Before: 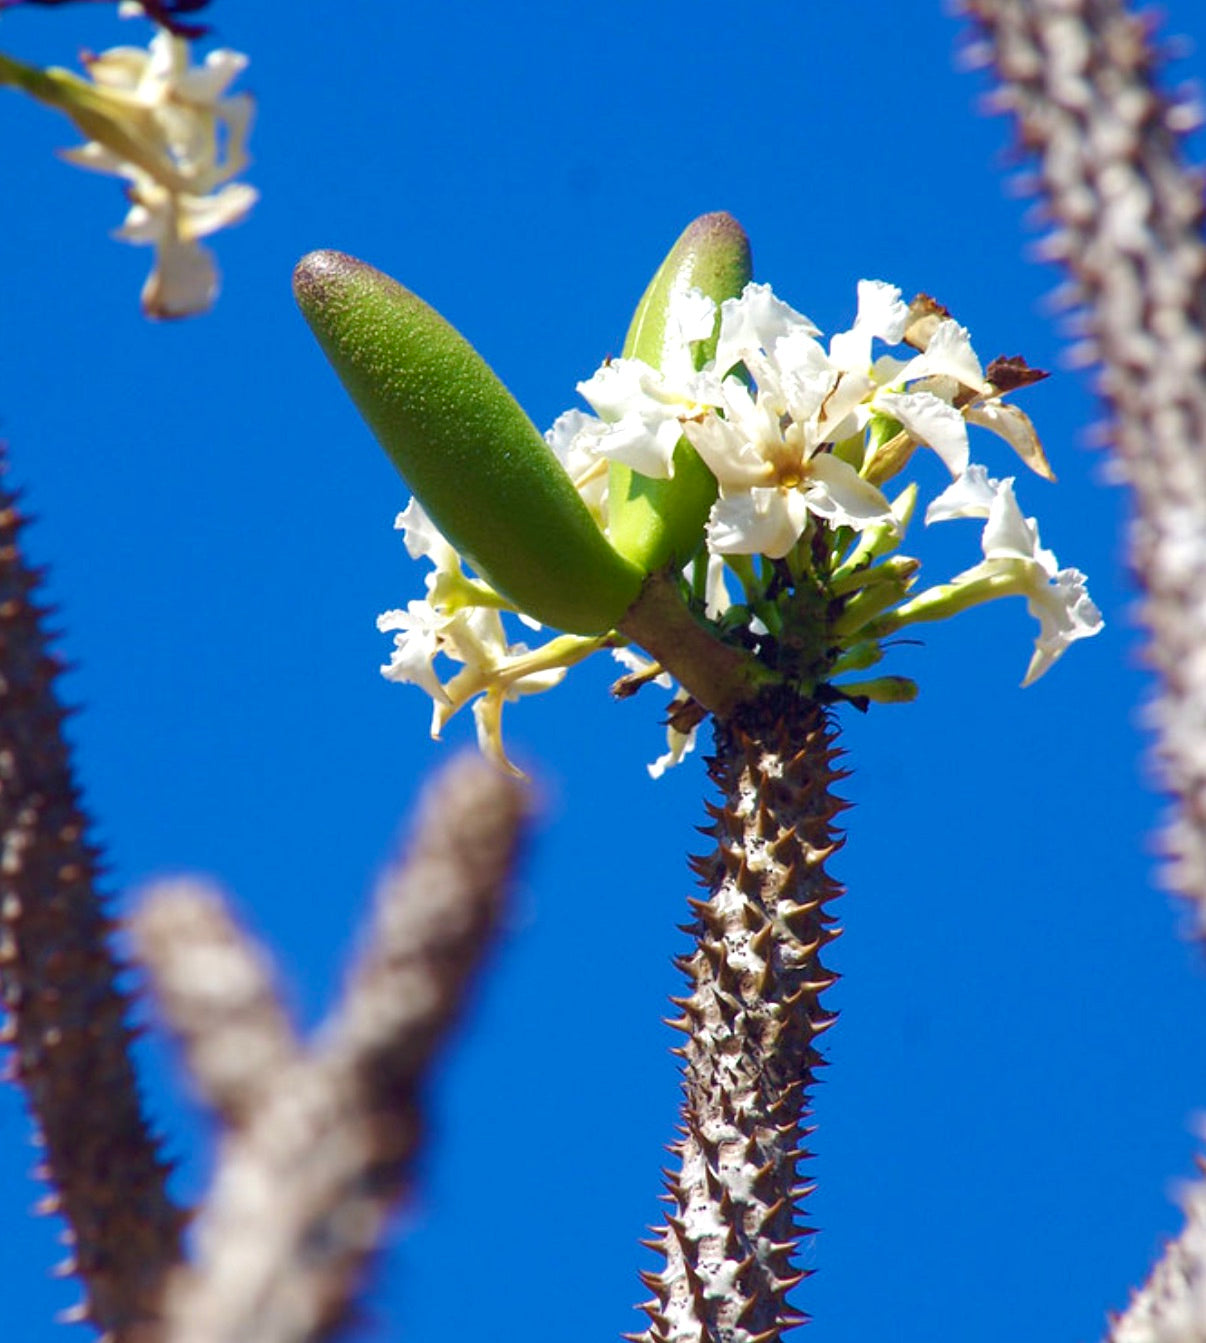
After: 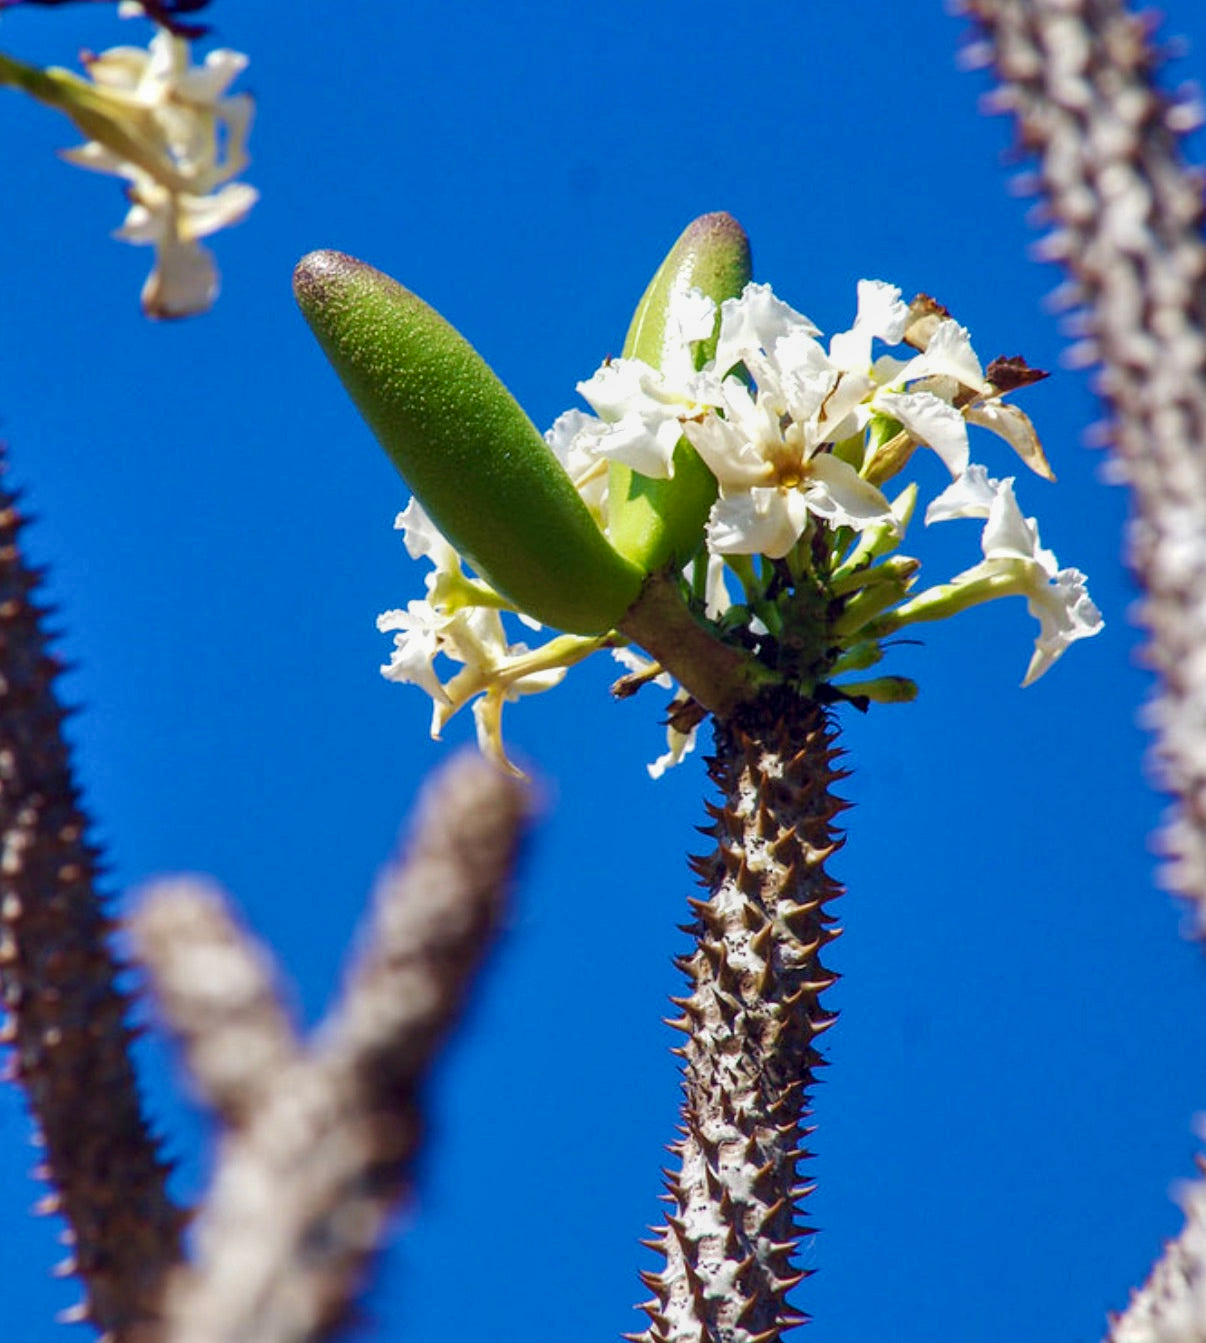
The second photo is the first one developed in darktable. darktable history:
tone curve: curves: ch0 [(0, 0) (0.003, 0.014) (0.011, 0.014) (0.025, 0.022) (0.044, 0.041) (0.069, 0.063) (0.1, 0.086) (0.136, 0.118) (0.177, 0.161) (0.224, 0.211) (0.277, 0.262) (0.335, 0.323) (0.399, 0.384) (0.468, 0.459) (0.543, 0.54) (0.623, 0.624) (0.709, 0.711) (0.801, 0.796) (0.898, 0.879) (1, 1)], preserve colors none
exposure: exposure -0.177 EV, compensate highlight preservation false
local contrast: on, module defaults
shadows and highlights: low approximation 0.01, soften with gaussian
